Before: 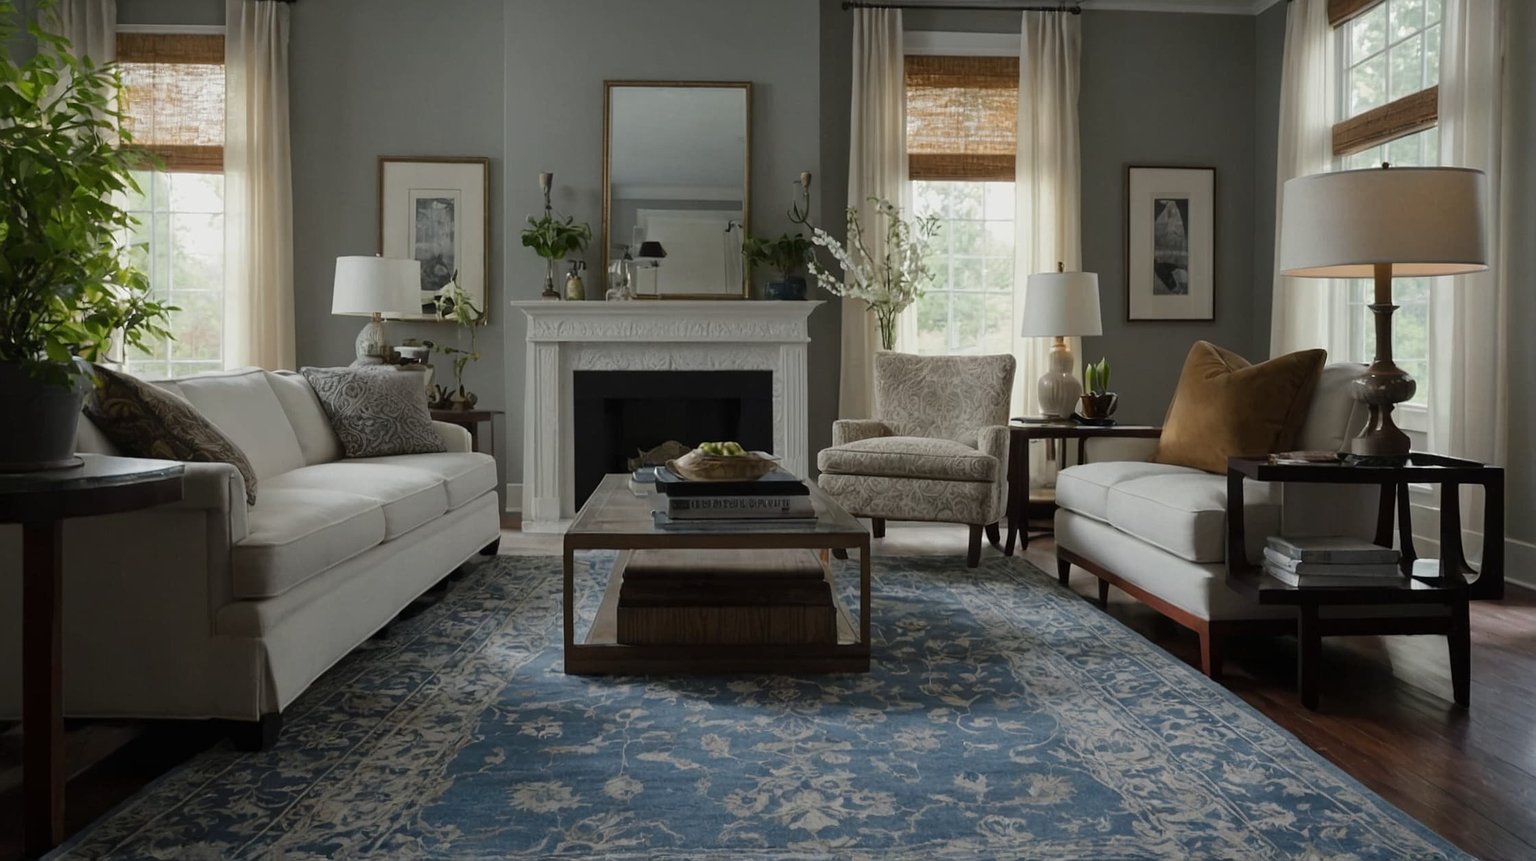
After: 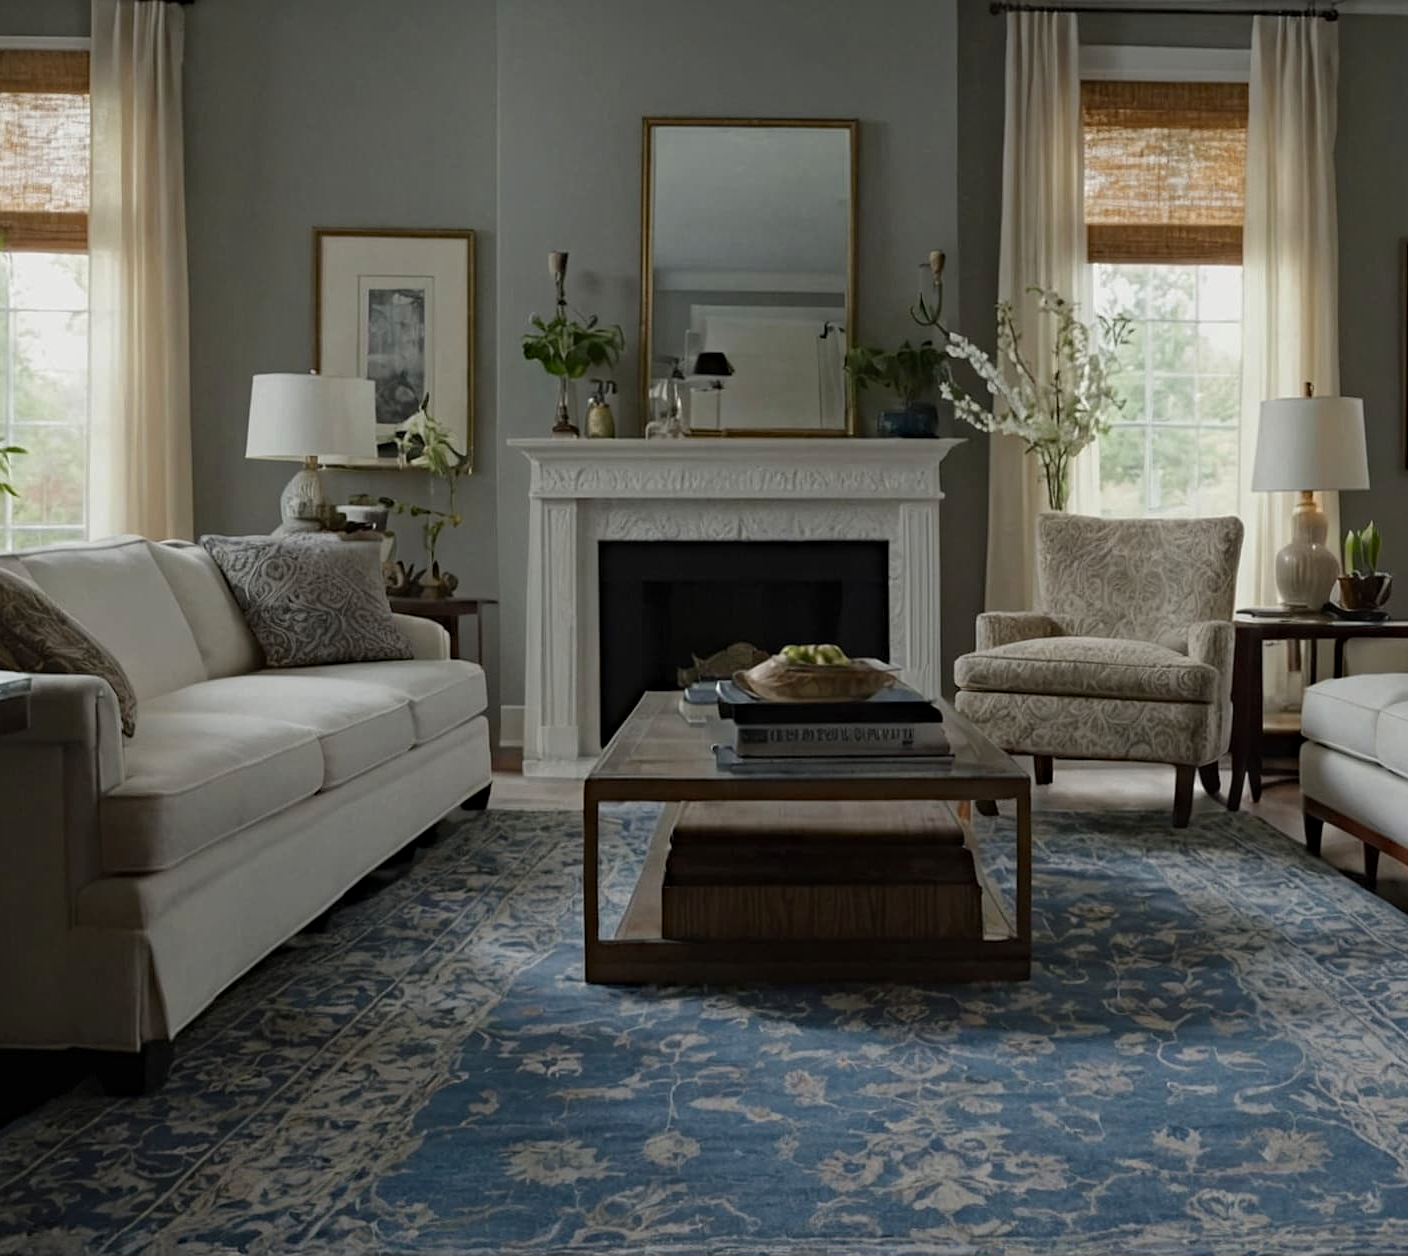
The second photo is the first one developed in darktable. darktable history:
crop: left 10.627%, right 26.501%
haze removal: compatibility mode true, adaptive false
